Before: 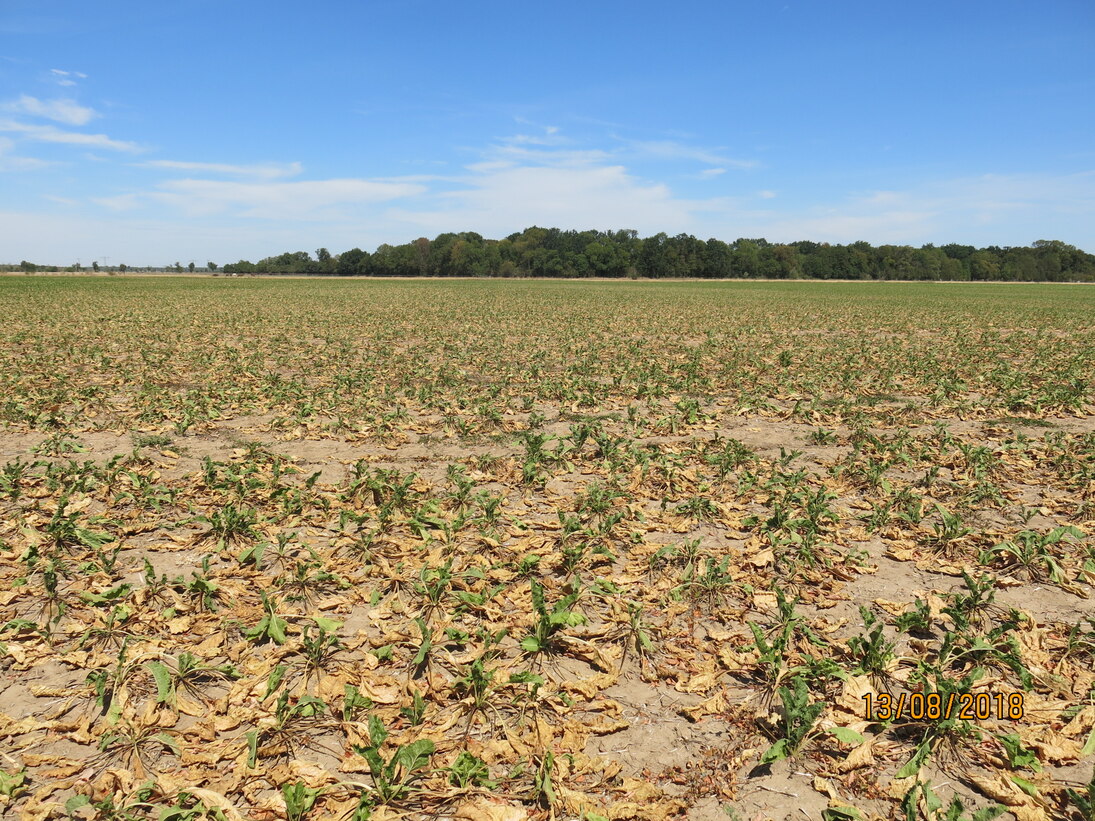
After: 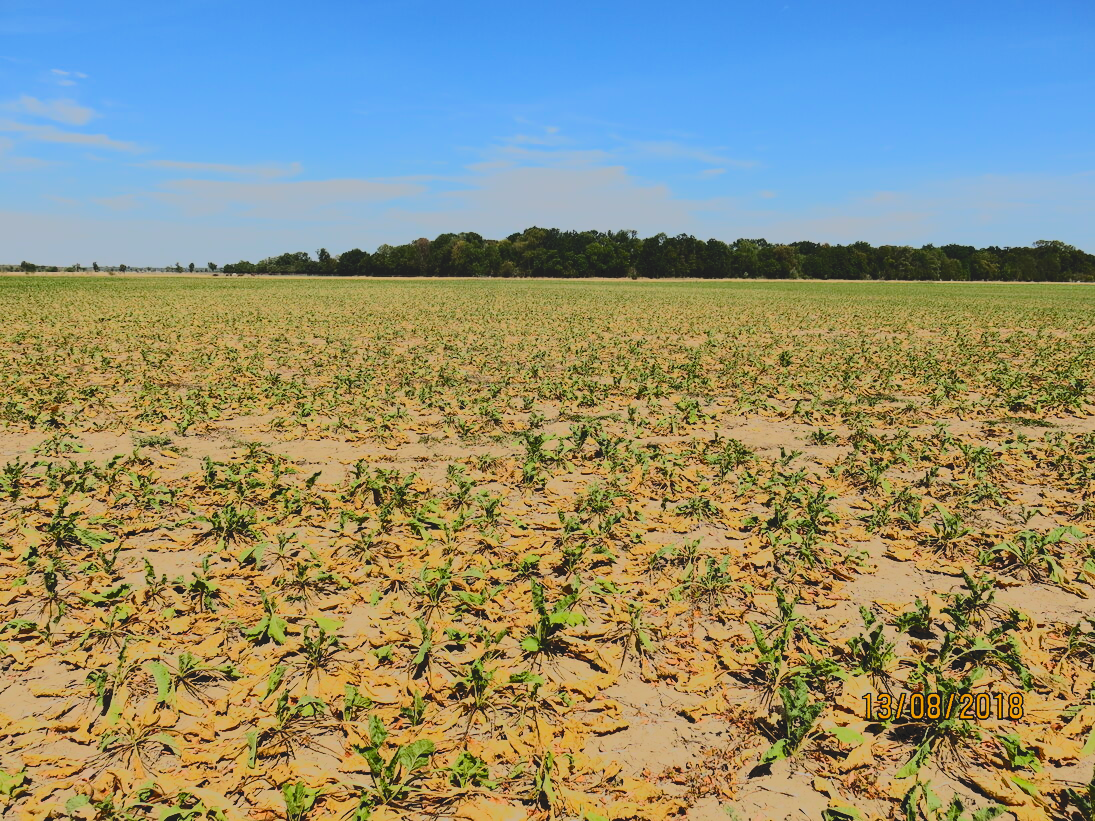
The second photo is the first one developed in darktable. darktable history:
color balance rgb: perceptual saturation grading › global saturation 19.375%, global vibrance 20%
tone curve: curves: ch0 [(0, 0) (0.003, 0.118) (0.011, 0.118) (0.025, 0.122) (0.044, 0.131) (0.069, 0.142) (0.1, 0.155) (0.136, 0.168) (0.177, 0.183) (0.224, 0.216) (0.277, 0.265) (0.335, 0.337) (0.399, 0.415) (0.468, 0.506) (0.543, 0.586) (0.623, 0.665) (0.709, 0.716) (0.801, 0.737) (0.898, 0.744) (1, 1)], color space Lab, independent channels, preserve colors none
filmic rgb: black relative exposure -5.01 EV, white relative exposure 3.97 EV, hardness 2.89, contrast 1.297, color science v6 (2022)
